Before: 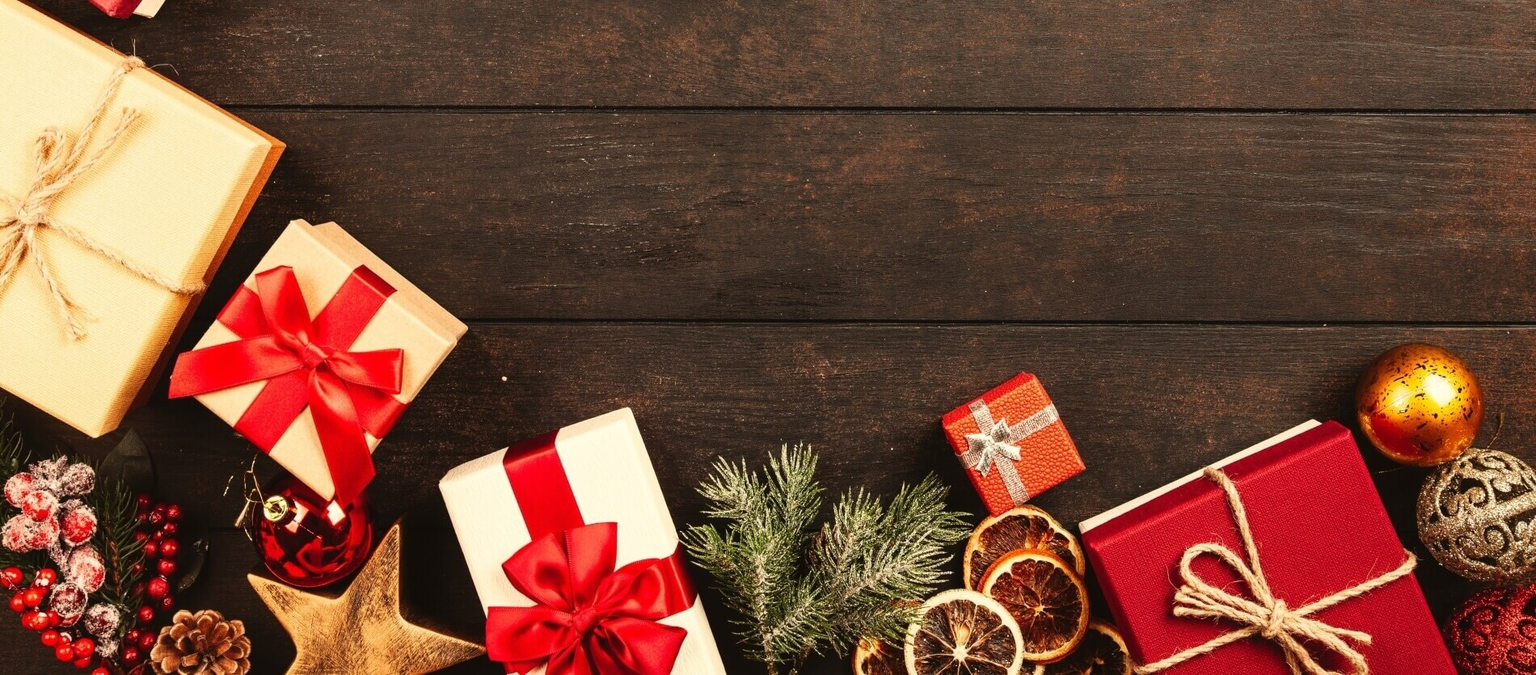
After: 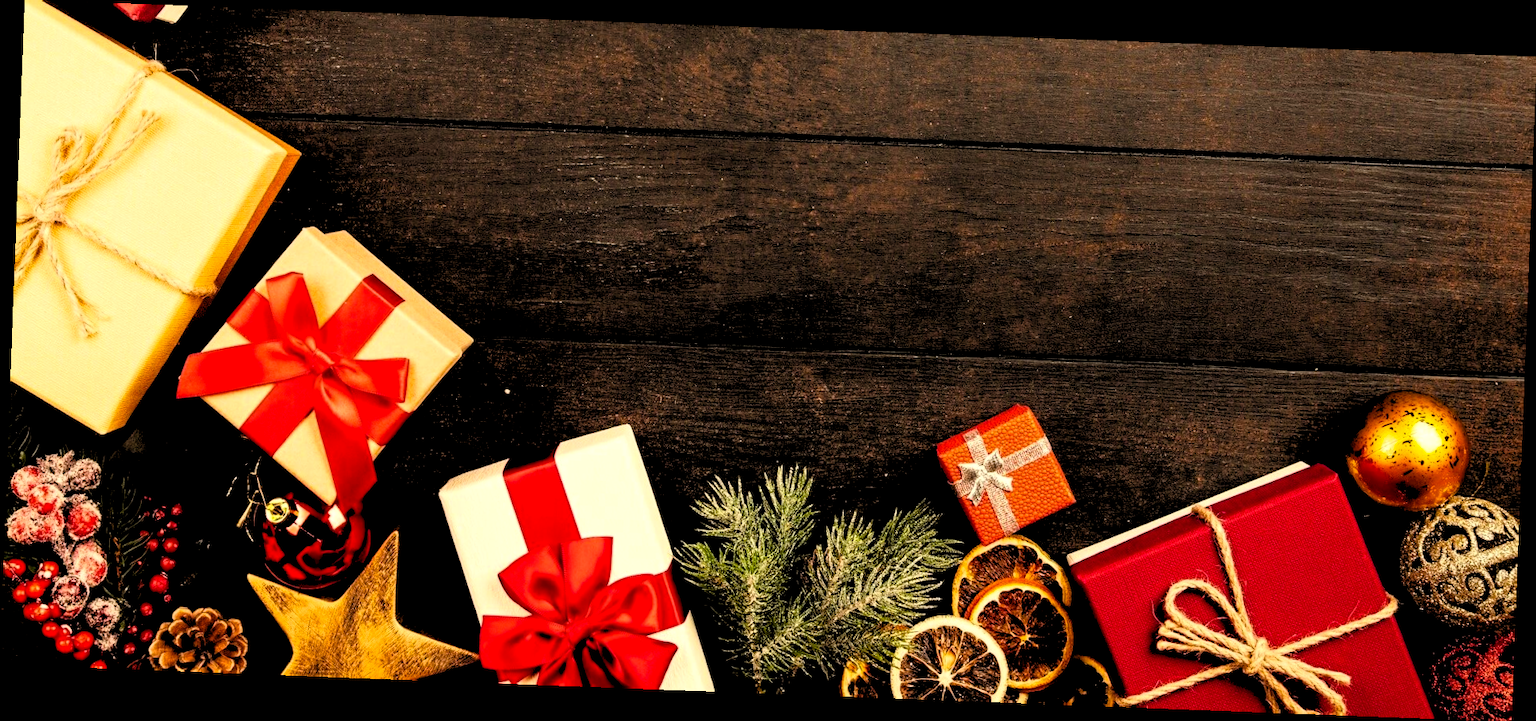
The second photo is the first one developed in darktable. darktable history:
rgb levels: levels [[0.029, 0.461, 0.922], [0, 0.5, 1], [0, 0.5, 1]]
color balance rgb: linear chroma grading › global chroma 13.3%, global vibrance 41.49%
rotate and perspective: rotation 2.17°, automatic cropping off
